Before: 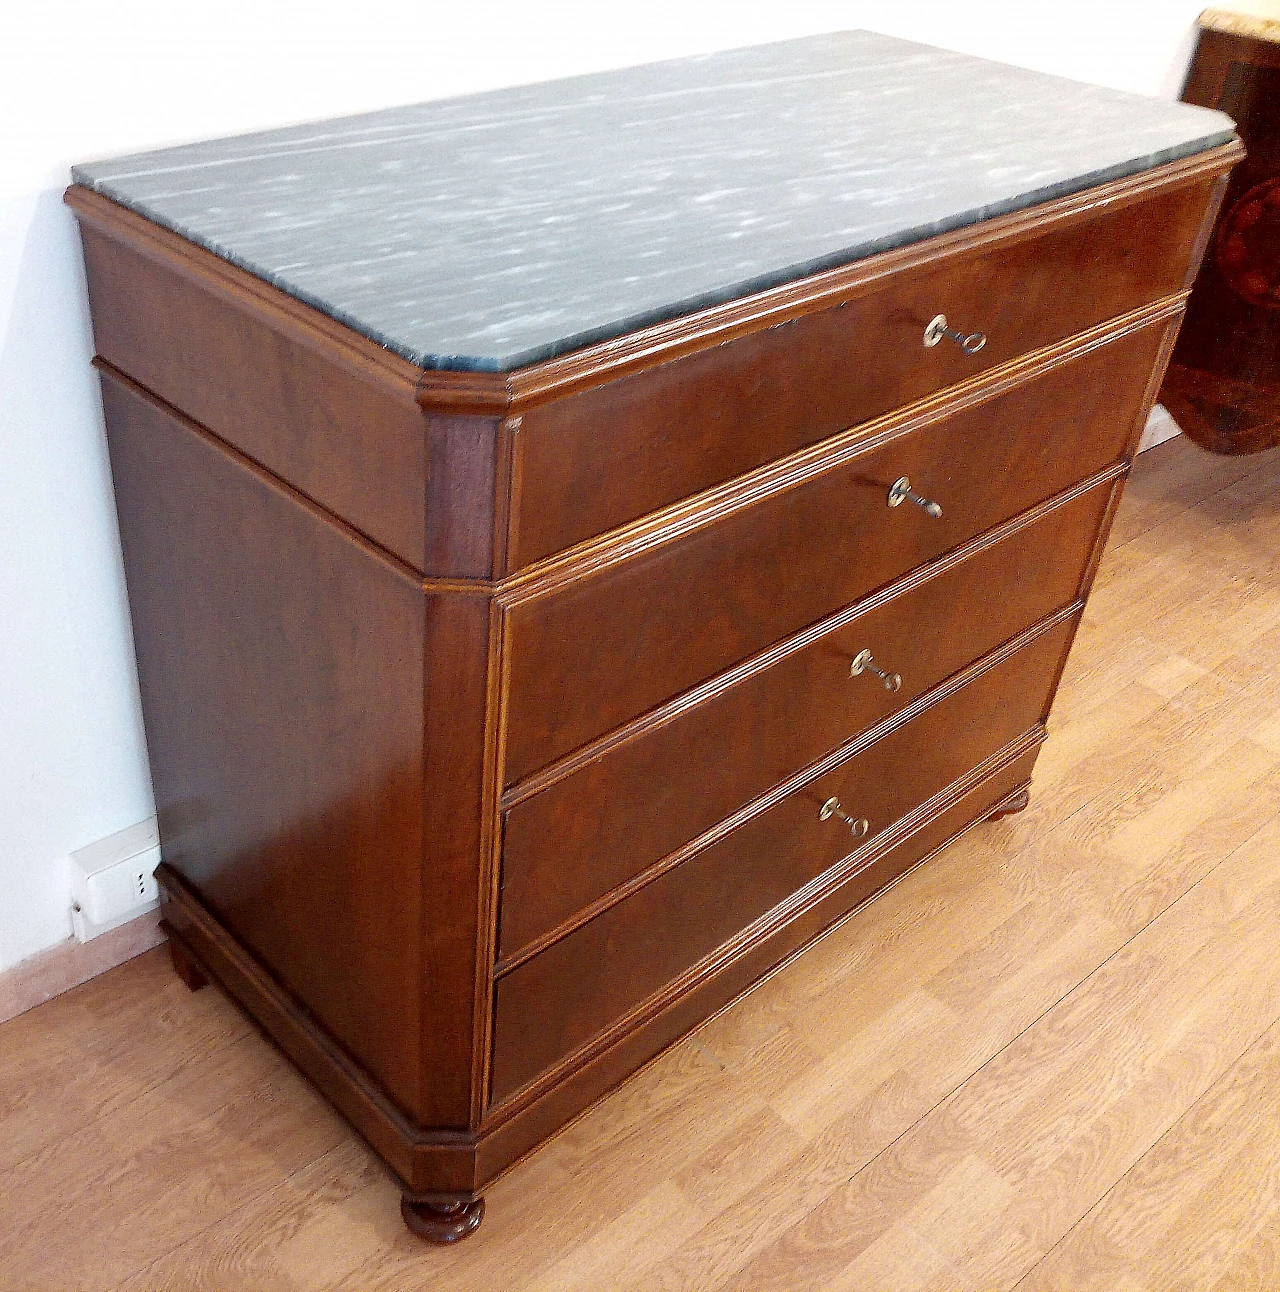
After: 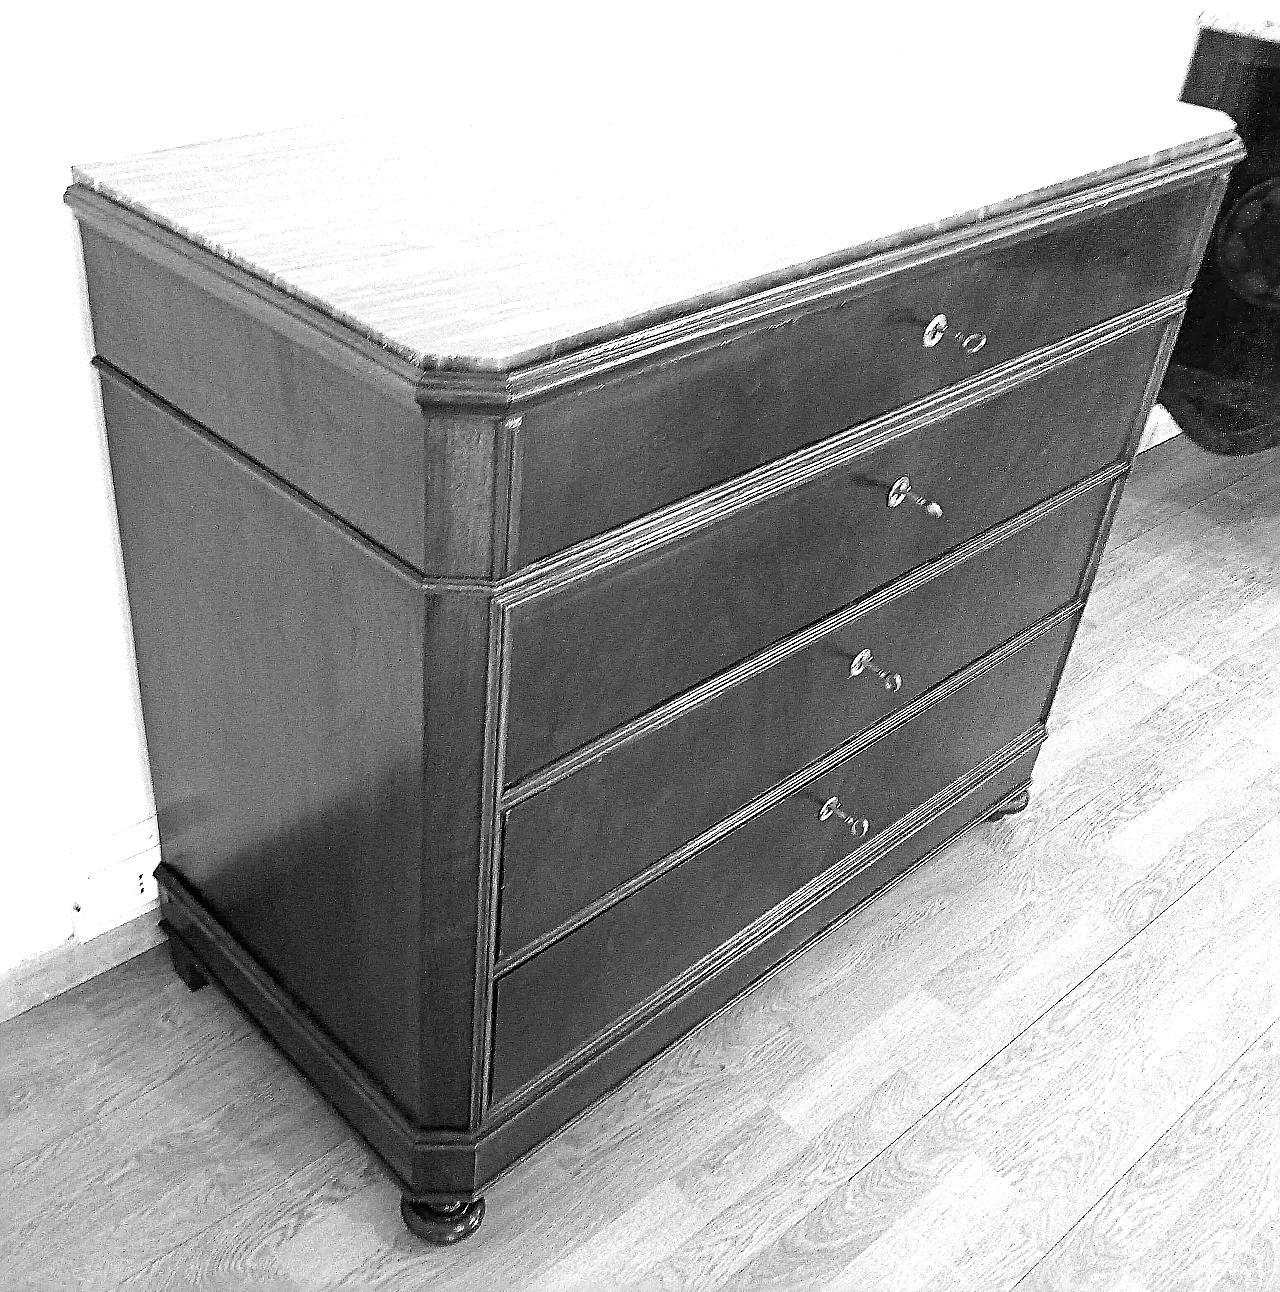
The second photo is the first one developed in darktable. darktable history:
color calibration: output gray [0.18, 0.41, 0.41, 0], illuminant as shot in camera, x 0.358, y 0.373, temperature 4628.91 K
sharpen: radius 2.8, amount 0.708
exposure: black level correction 0, exposure 0.949 EV, compensate exposure bias true, compensate highlight preservation false
color balance rgb: perceptual saturation grading › global saturation 19.278%, global vibrance 9.296%
